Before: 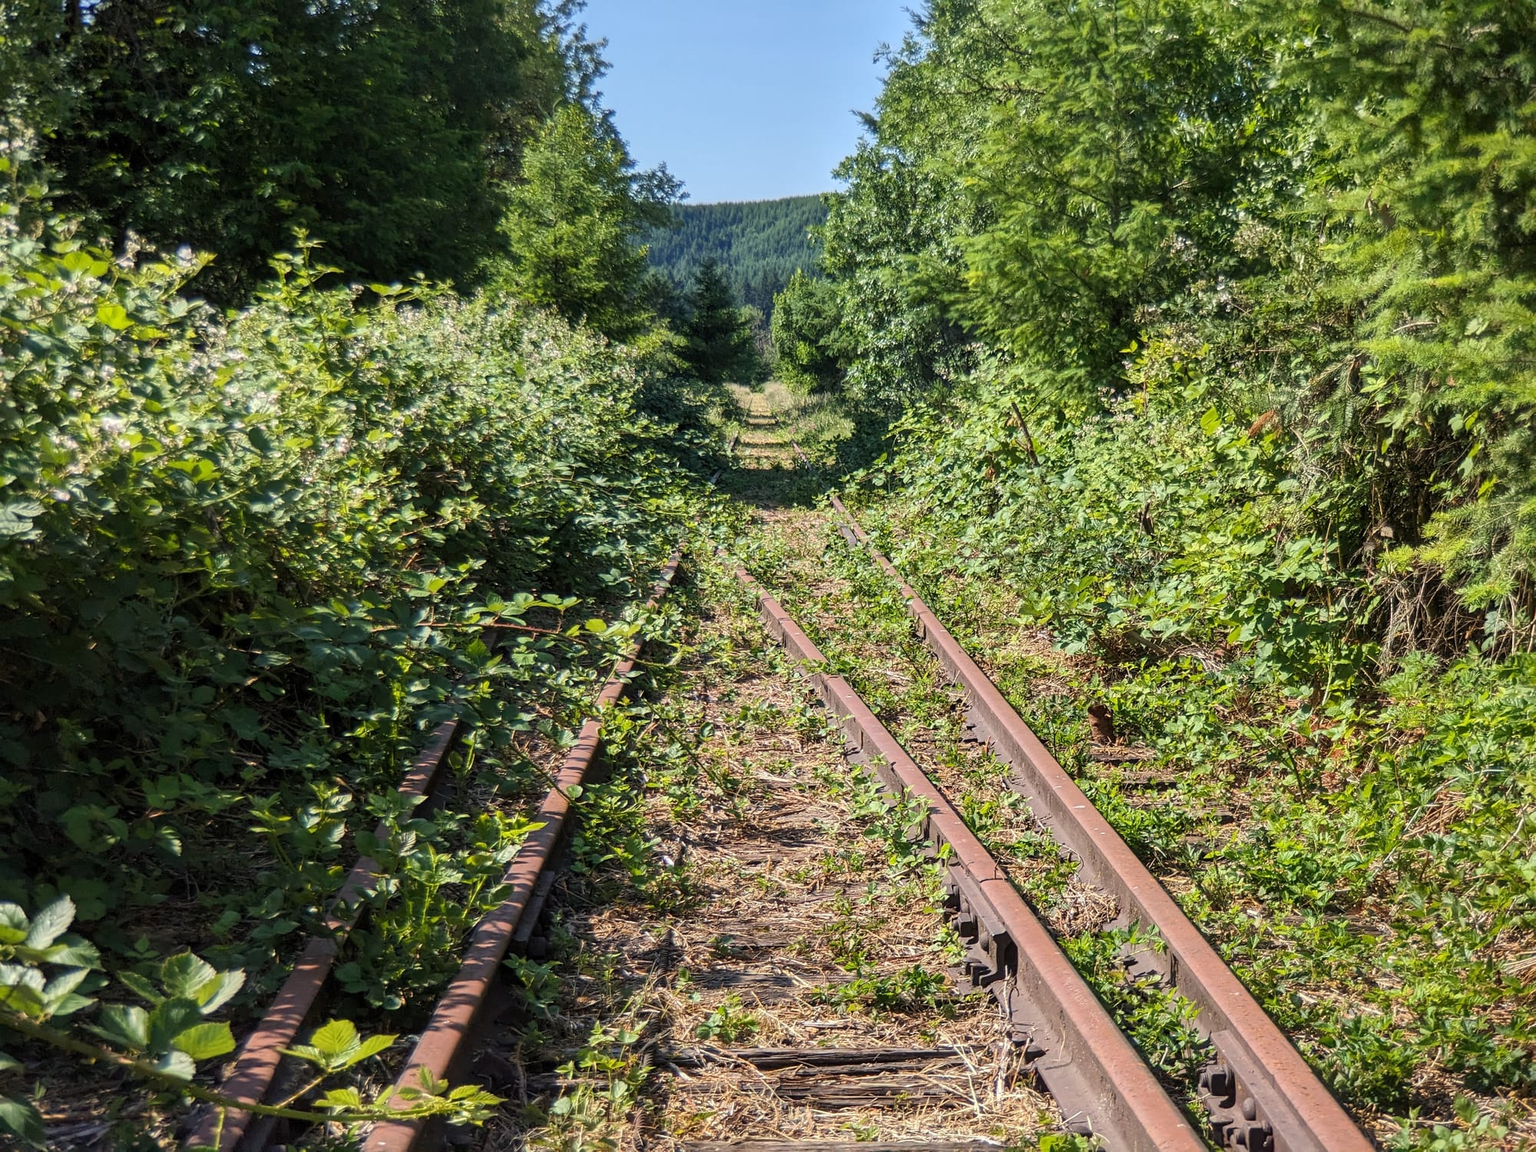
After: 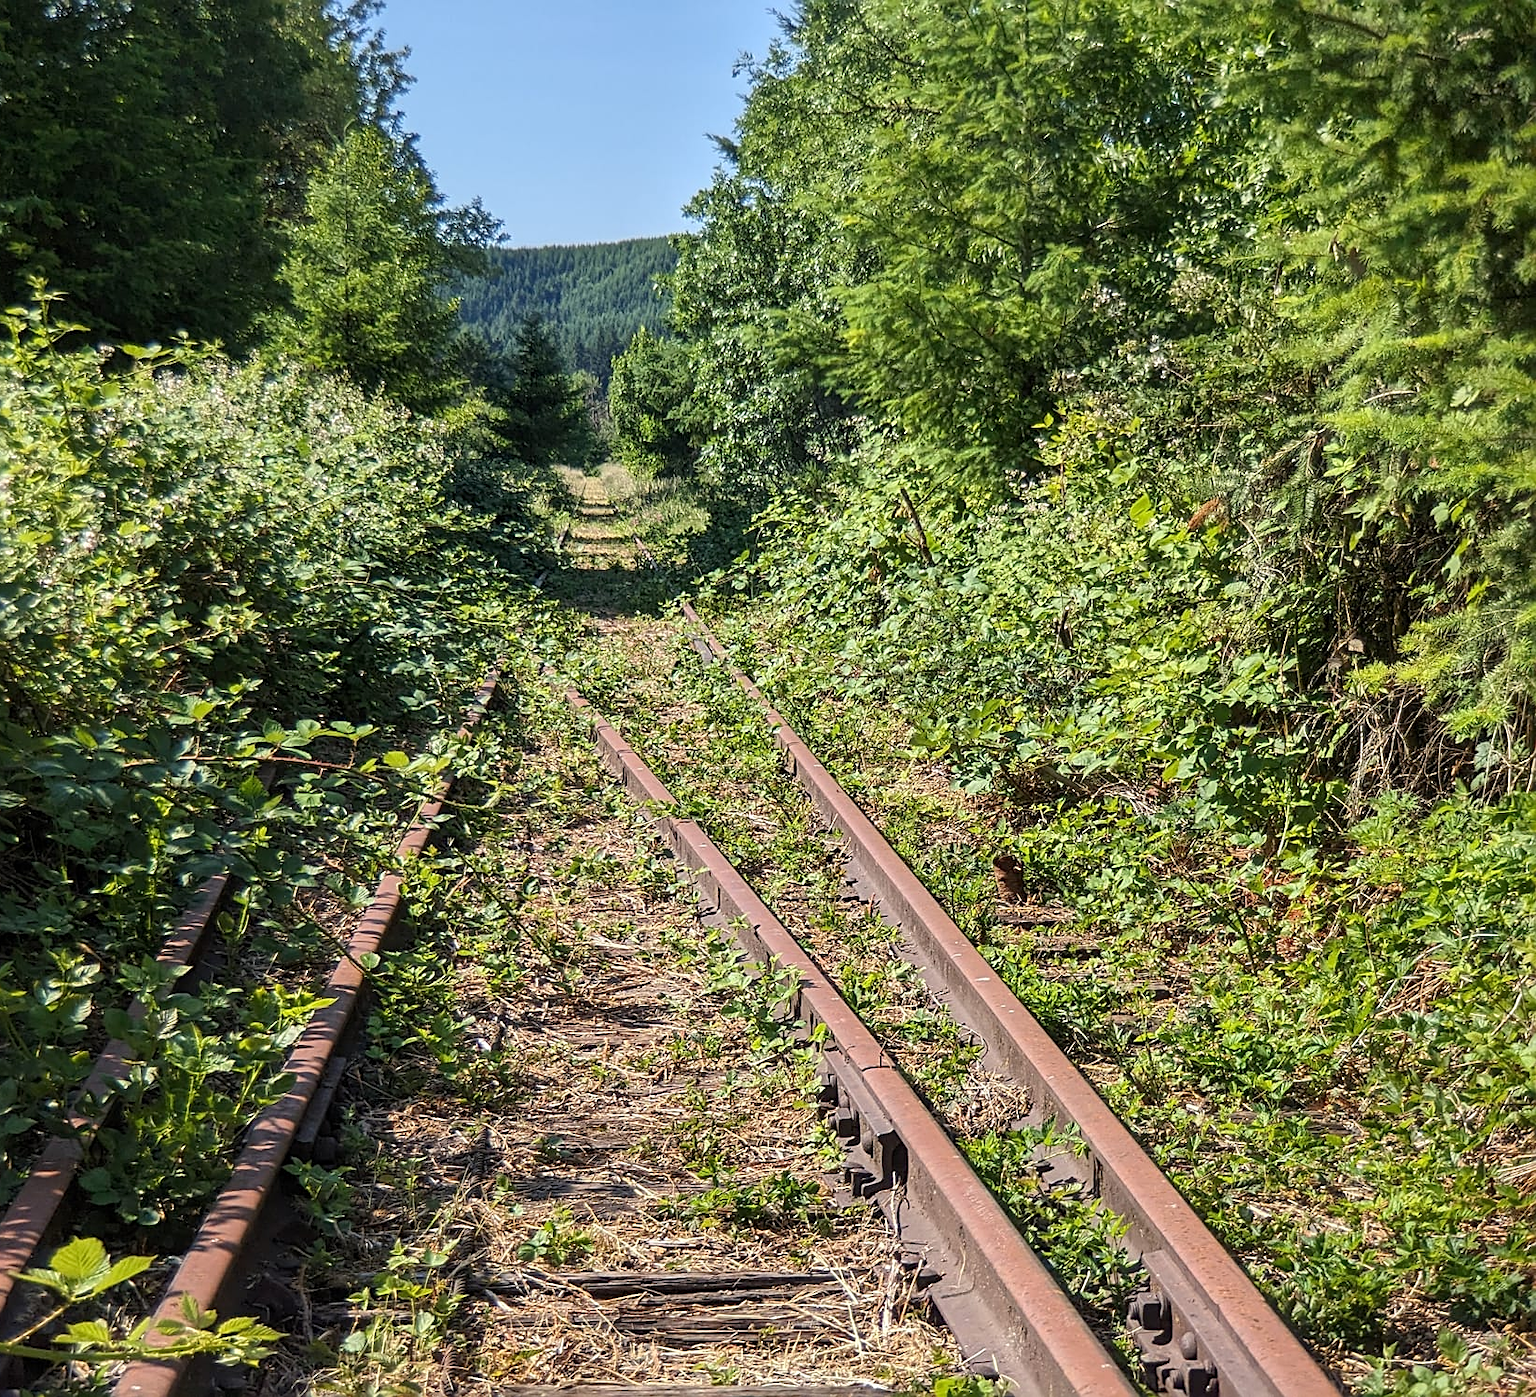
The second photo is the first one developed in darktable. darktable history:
sharpen: on, module defaults
crop: left 17.582%, bottom 0.031%
